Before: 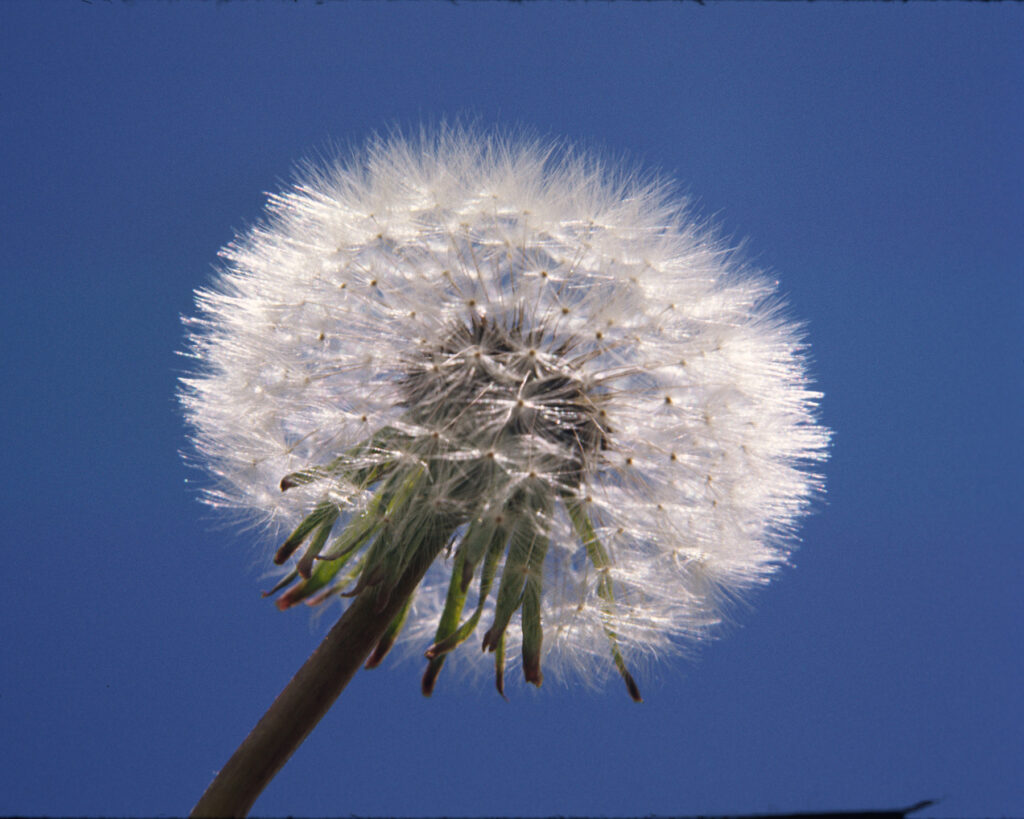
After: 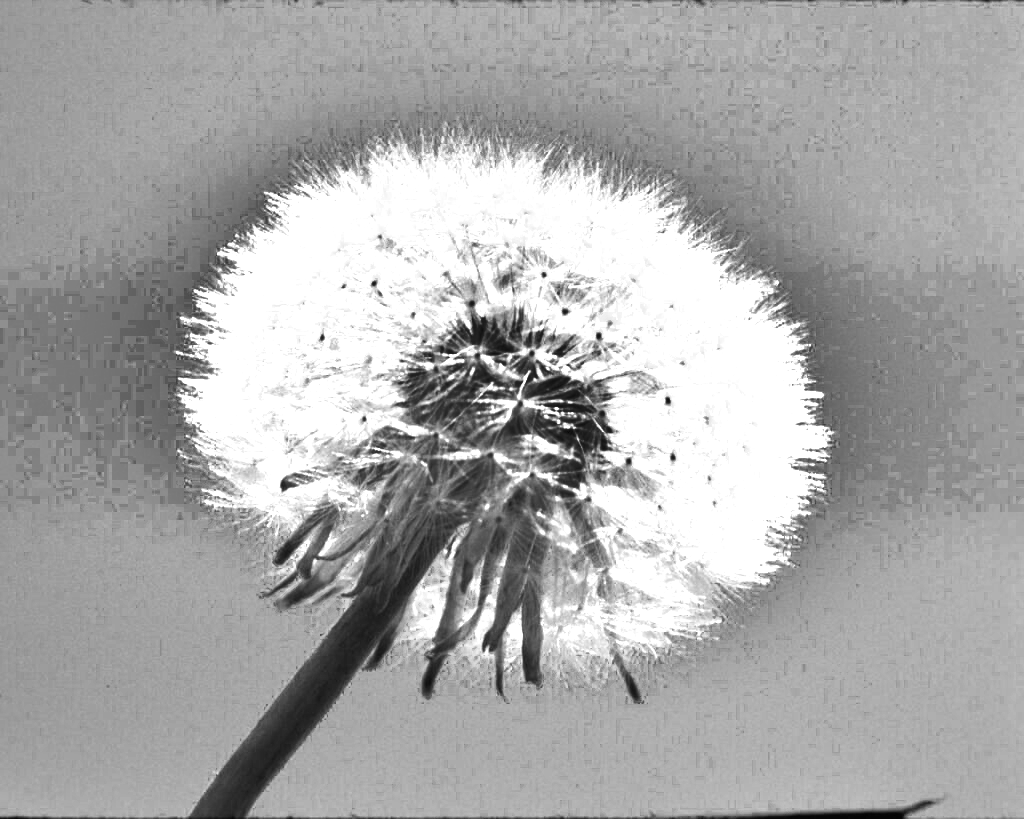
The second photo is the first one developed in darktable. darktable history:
tone curve: curves: ch0 [(0, 0) (0.003, 0.003) (0.011, 0.011) (0.025, 0.024) (0.044, 0.043) (0.069, 0.067) (0.1, 0.096) (0.136, 0.131) (0.177, 0.171) (0.224, 0.217) (0.277, 0.268) (0.335, 0.324) (0.399, 0.386) (0.468, 0.453) (0.543, 0.547) (0.623, 0.626) (0.709, 0.712) (0.801, 0.802) (0.898, 0.898) (1, 1)], preserve colors none
exposure: black level correction 0, exposure 1.28 EV, compensate highlight preservation false
shadows and highlights: radius 105.62, shadows 45.45, highlights -66.57, low approximation 0.01, soften with gaussian
color zones: curves: ch0 [(0.002, 0.589) (0.107, 0.484) (0.146, 0.249) (0.217, 0.352) (0.309, 0.525) (0.39, 0.404) (0.455, 0.169) (0.597, 0.055) (0.724, 0.212) (0.775, 0.691) (0.869, 0.571) (1, 0.587)]; ch1 [(0, 0) (0.143, 0) (0.286, 0) (0.429, 0) (0.571, 0) (0.714, 0) (0.857, 0)]
